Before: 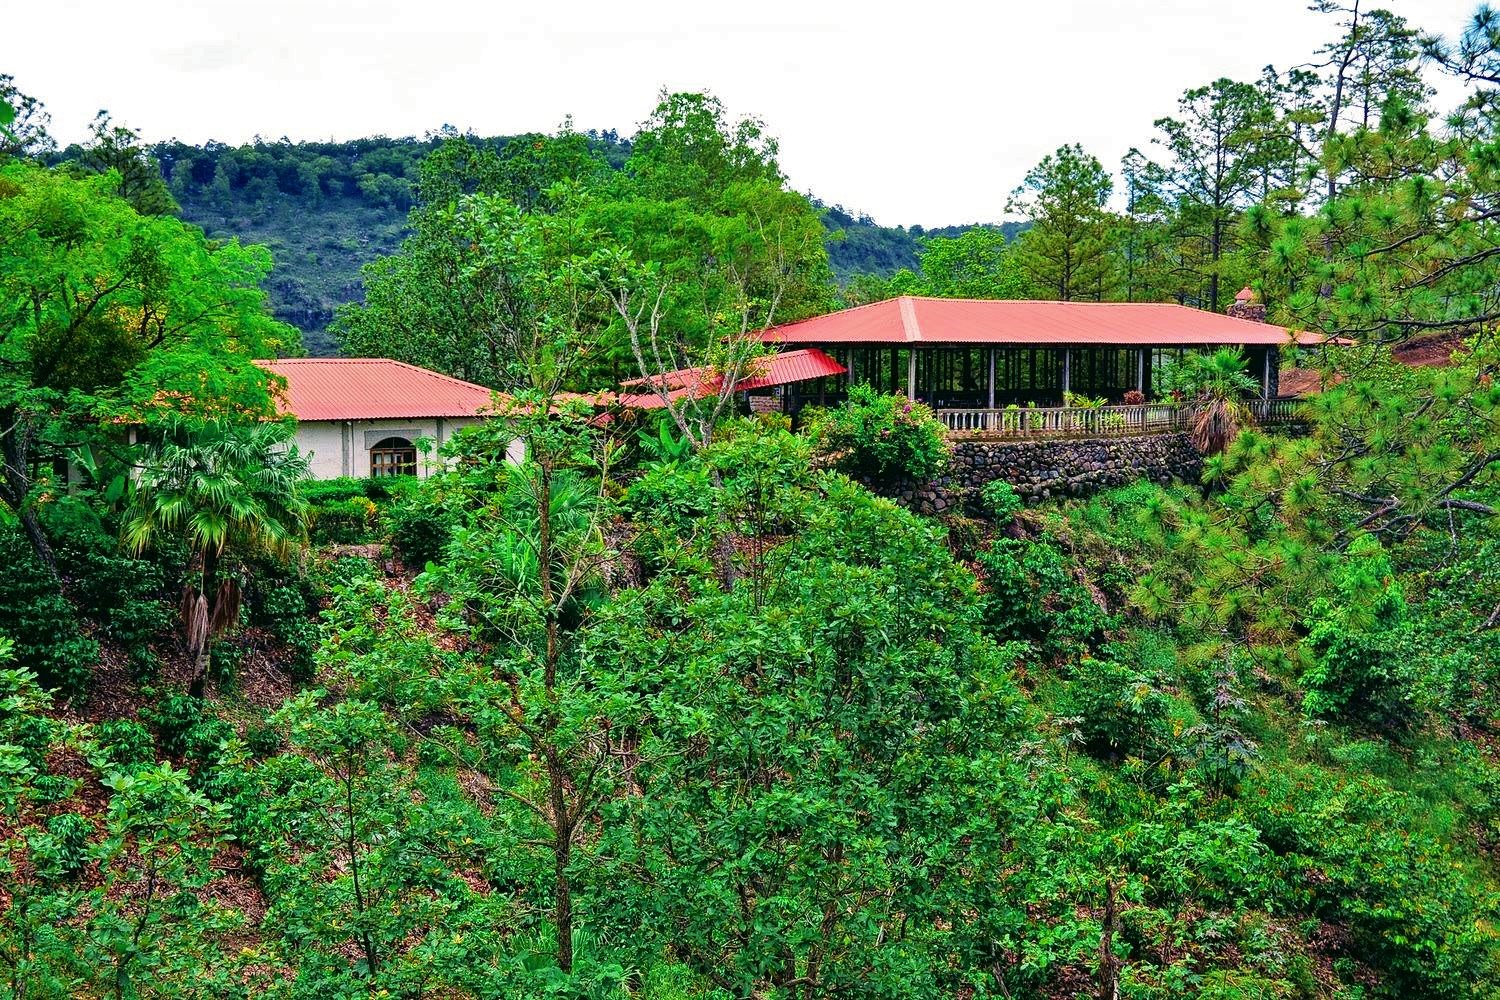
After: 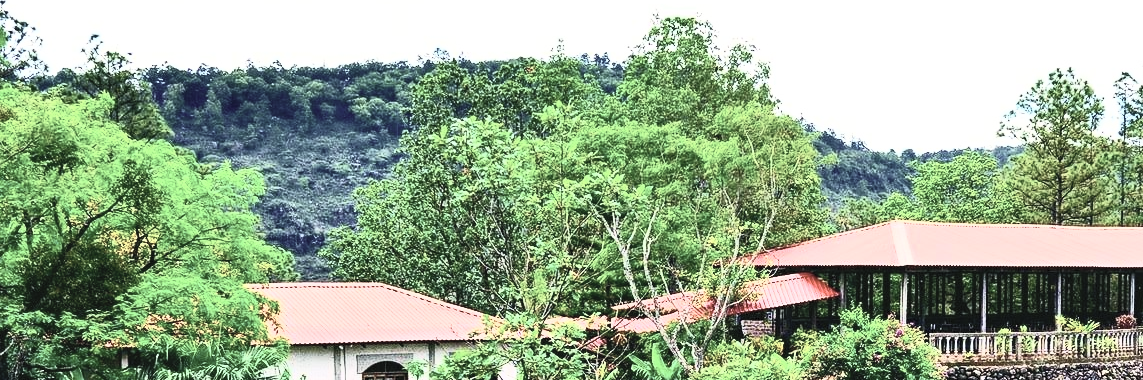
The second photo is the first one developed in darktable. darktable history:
contrast brightness saturation: contrast 0.57, brightness 0.57, saturation -0.34
crop: left 0.579%, top 7.627%, right 23.167%, bottom 54.275%
